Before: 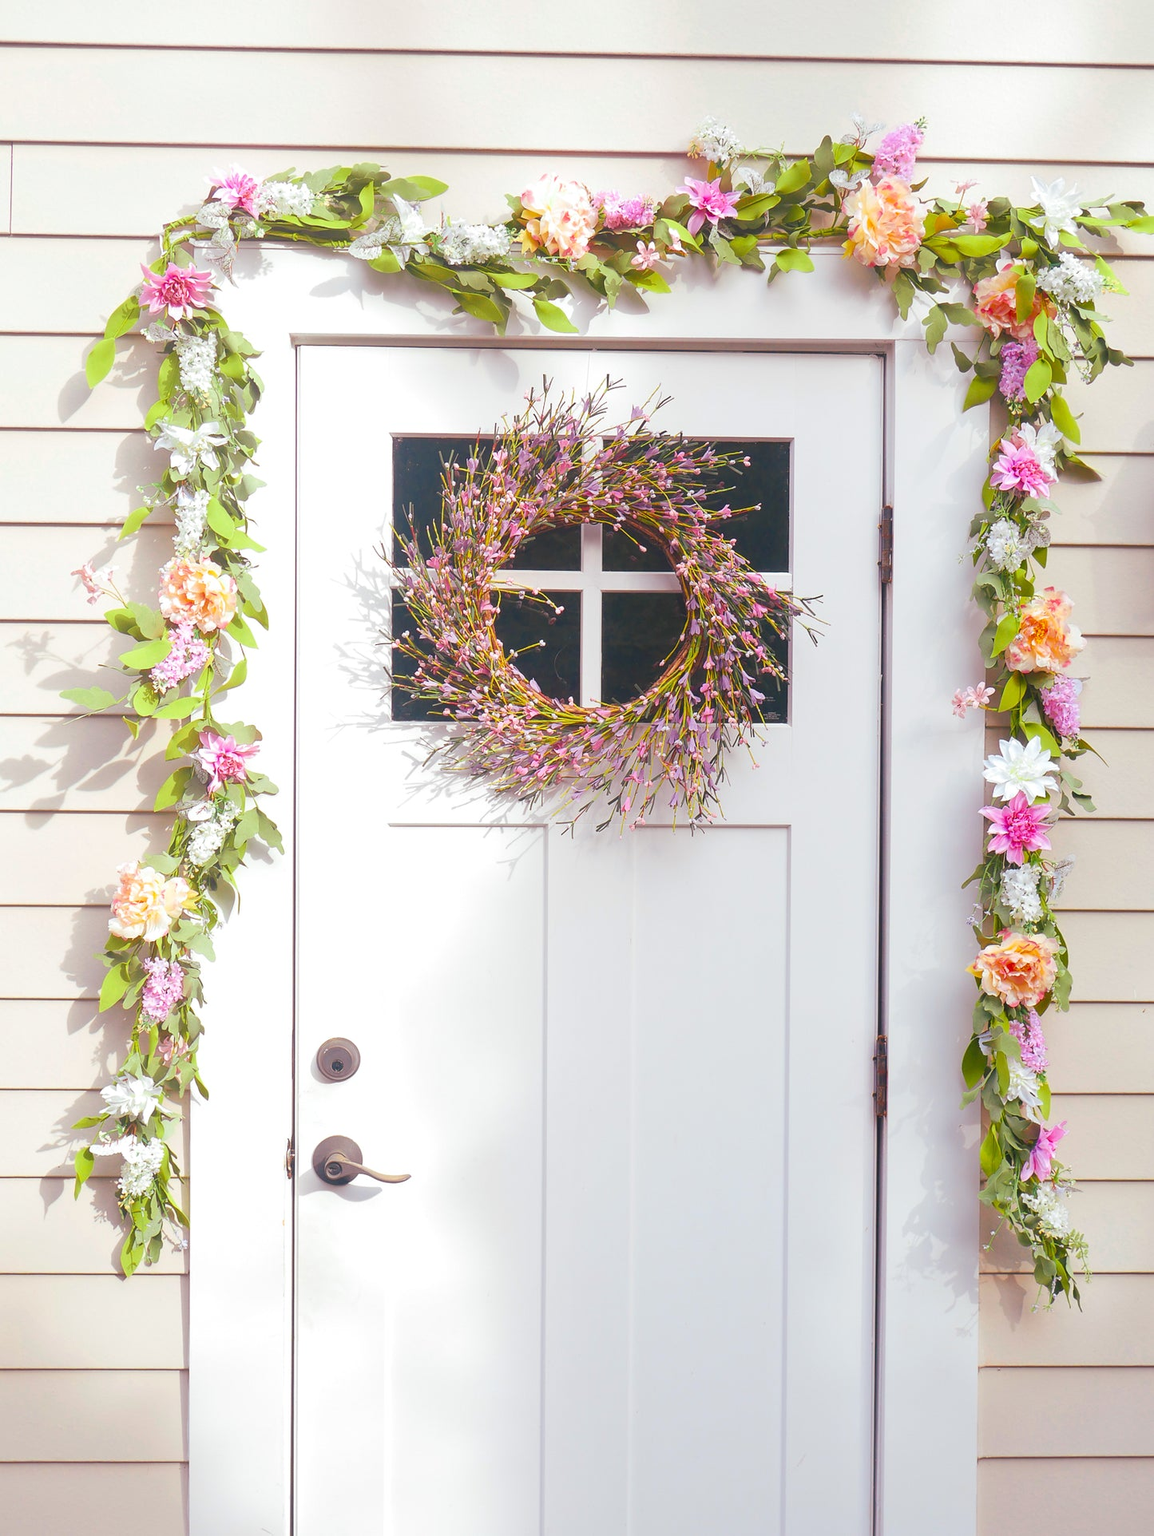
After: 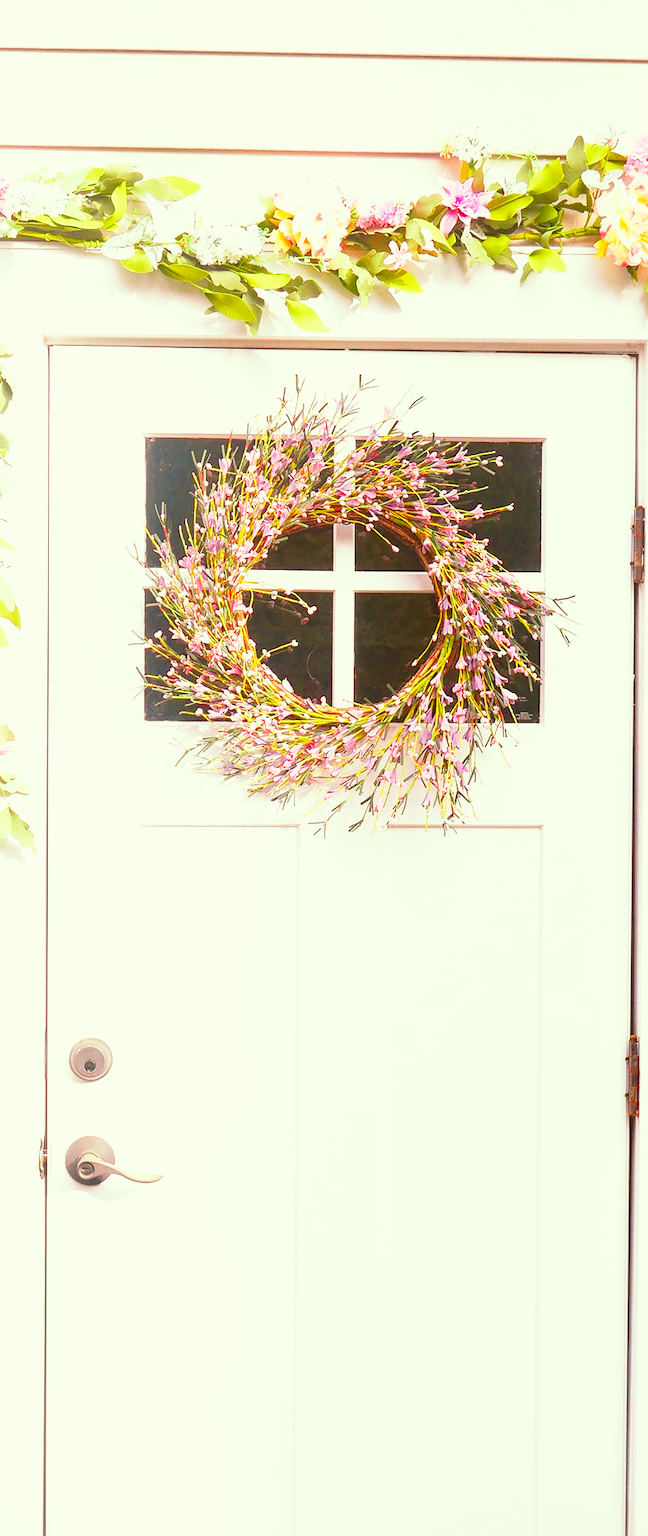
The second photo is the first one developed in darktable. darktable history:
crop: left 21.496%, right 22.254%
base curve: curves: ch0 [(0, 0) (0.026, 0.03) (0.109, 0.232) (0.351, 0.748) (0.669, 0.968) (1, 1)], preserve colors none
color correction: highlights a* -5.94, highlights b* 9.48, shadows a* 10.12, shadows b* 23.94
